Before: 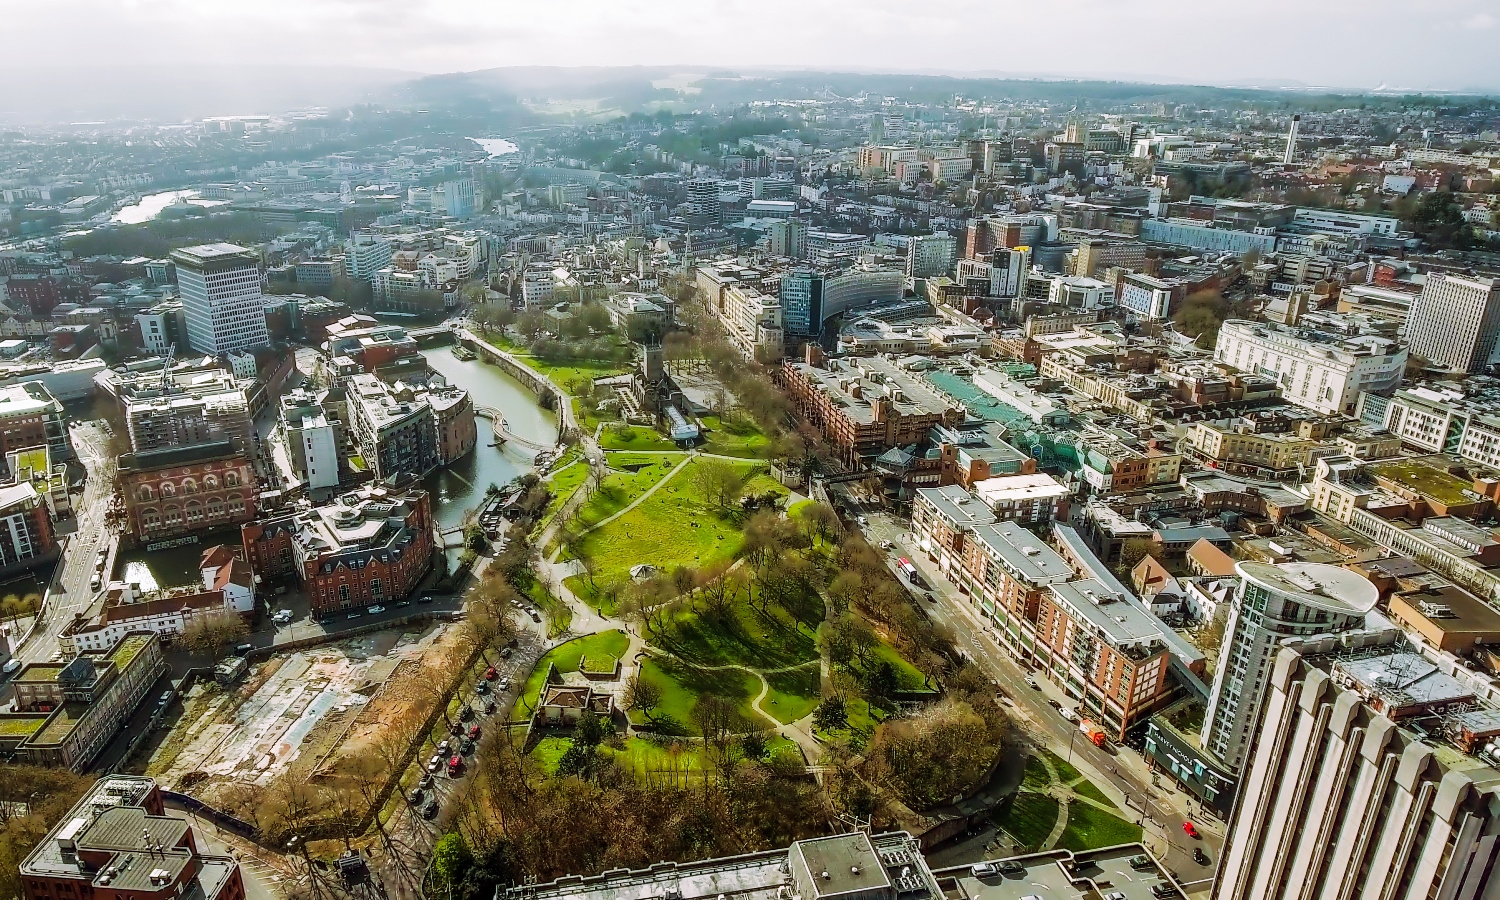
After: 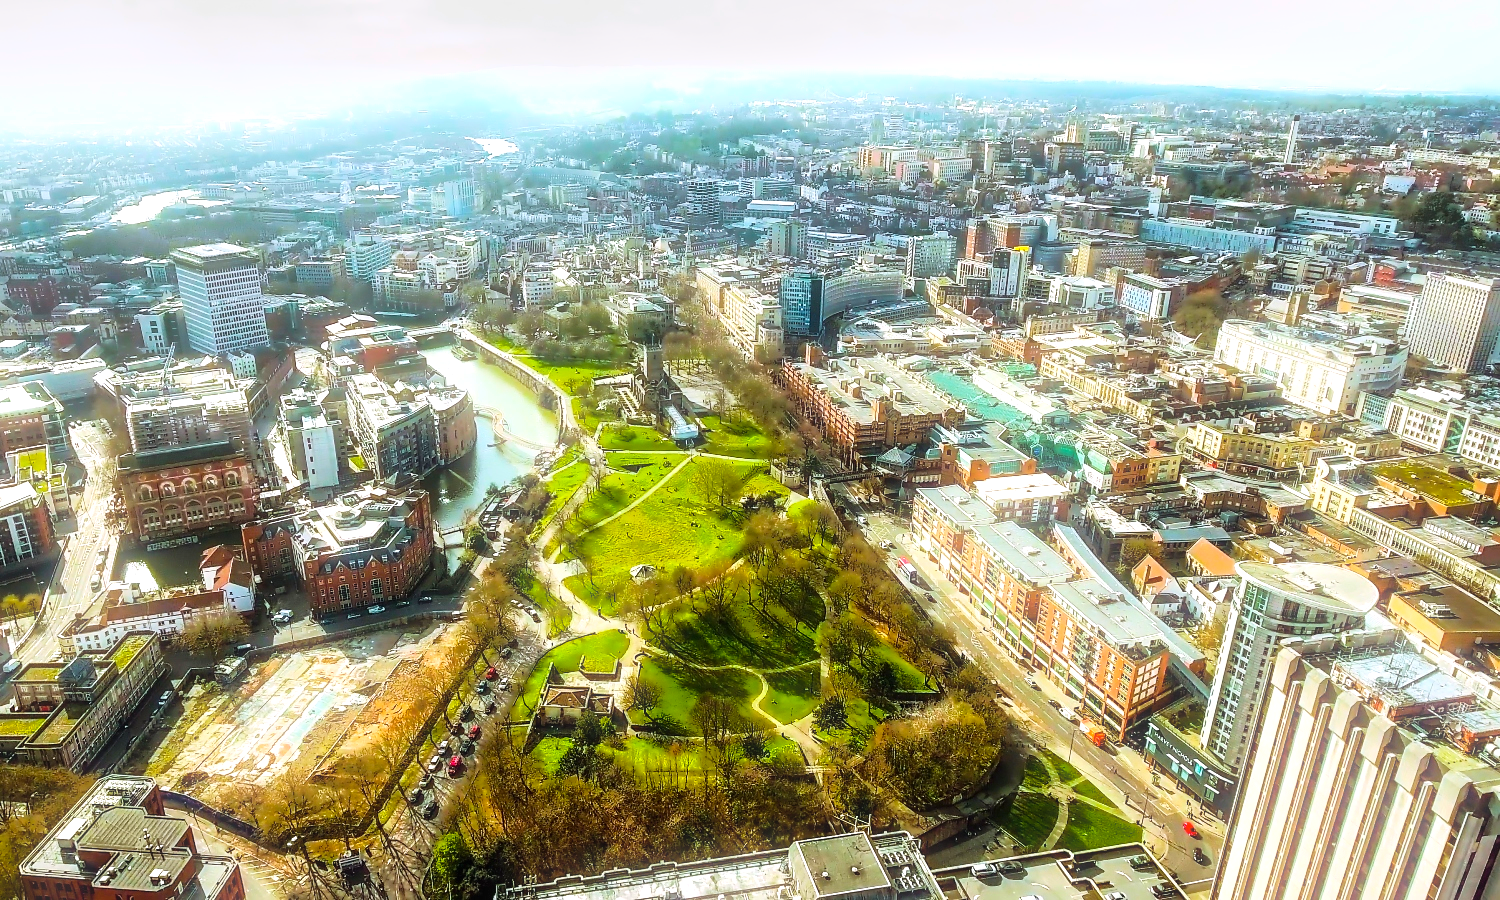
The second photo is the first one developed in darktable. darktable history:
color balance rgb: perceptual saturation grading › global saturation 20%, global vibrance 20%
local contrast: mode bilateral grid, contrast 10, coarseness 25, detail 115%, midtone range 0.2
bloom: size 5%, threshold 95%, strength 15%
exposure: black level correction 0, exposure 0.7 EV, compensate exposure bias true, compensate highlight preservation false
